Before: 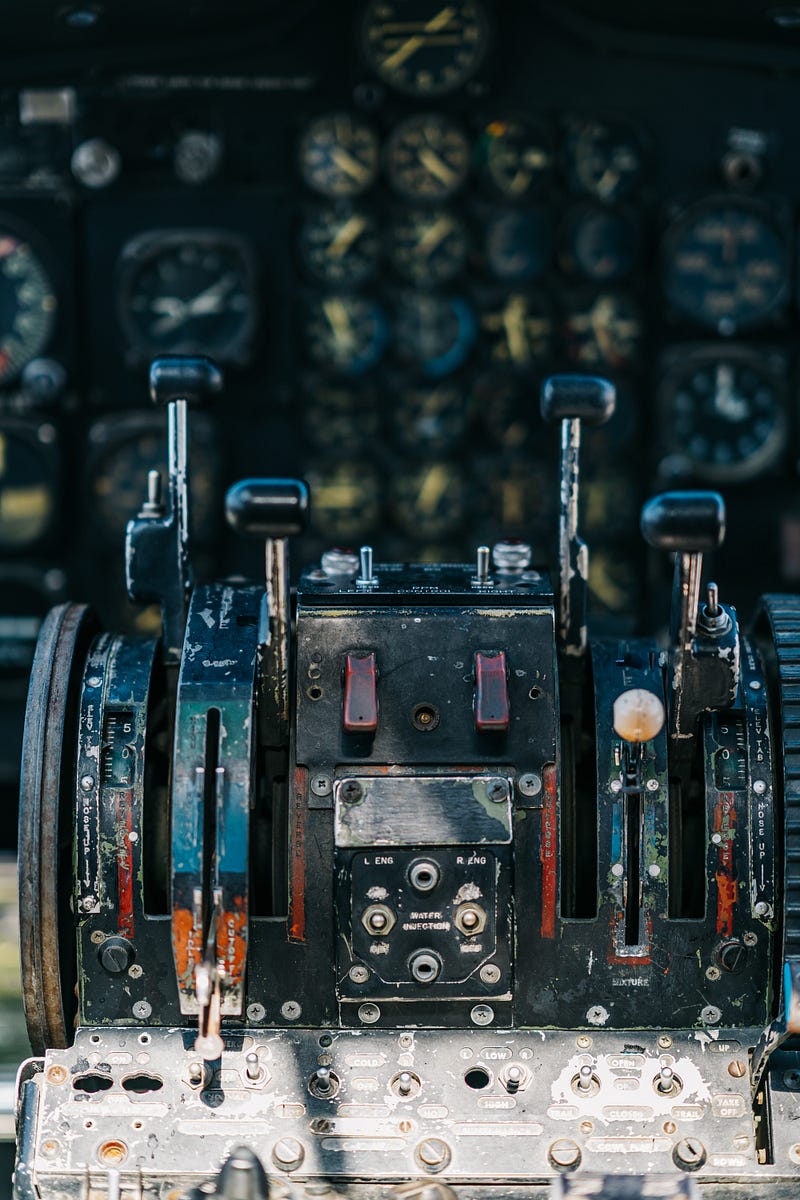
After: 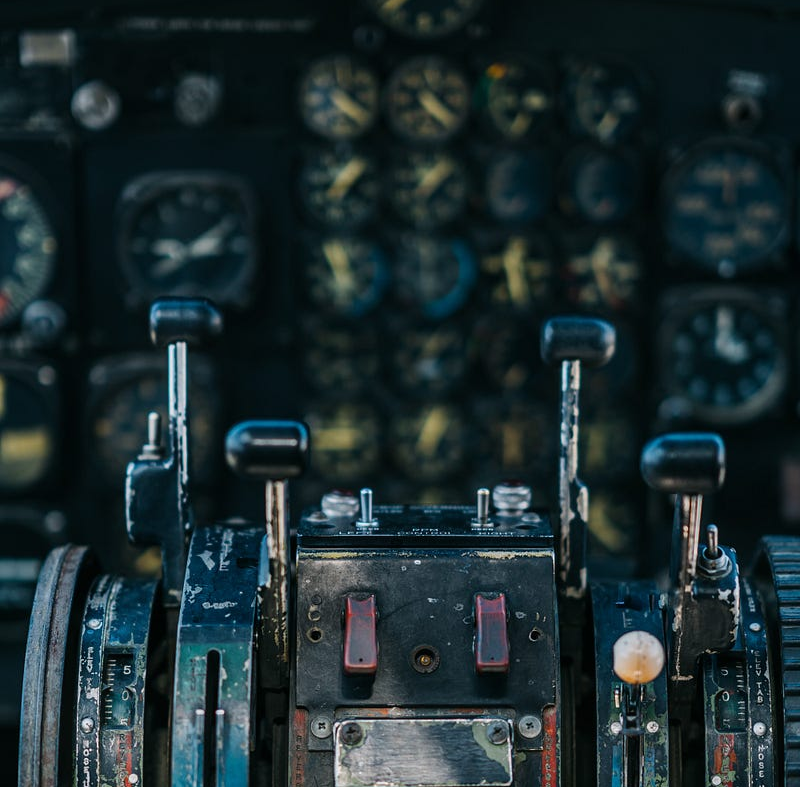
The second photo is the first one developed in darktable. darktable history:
crop and rotate: top 4.848%, bottom 29.503%
bloom: size 5%, threshold 95%, strength 15%
